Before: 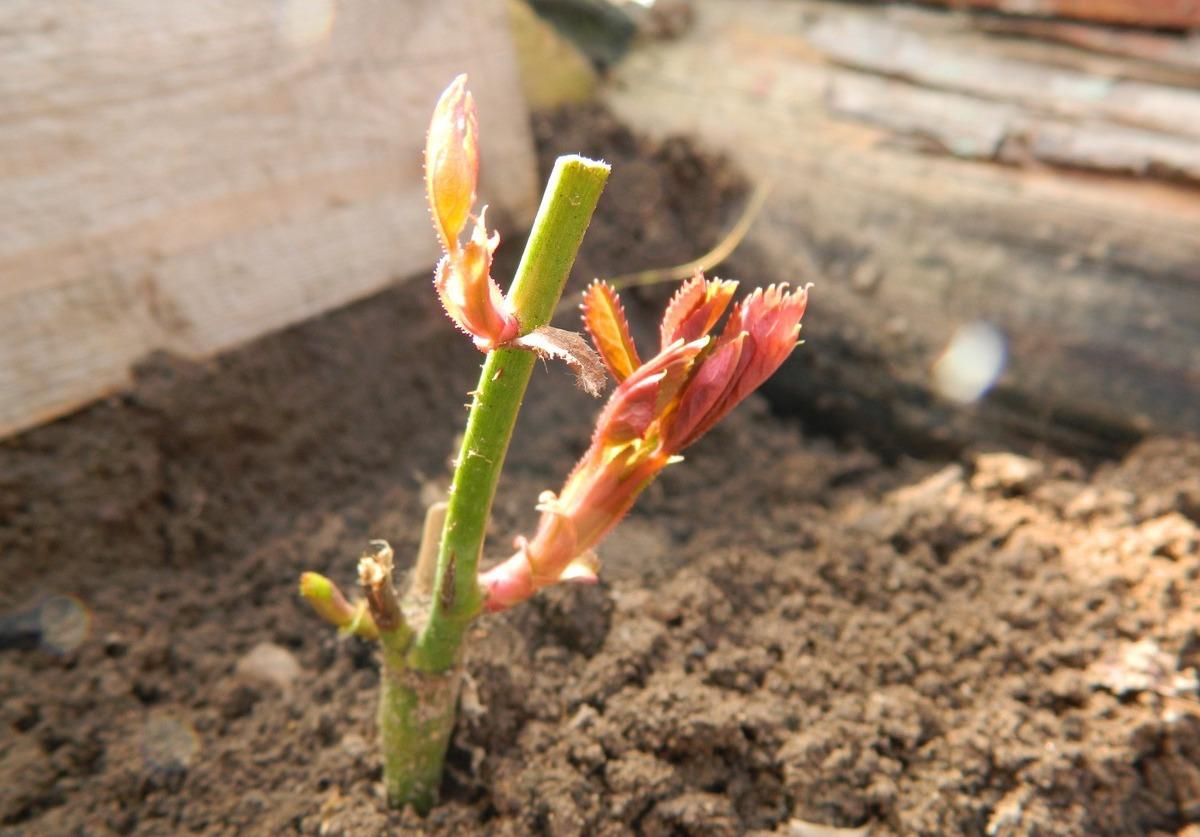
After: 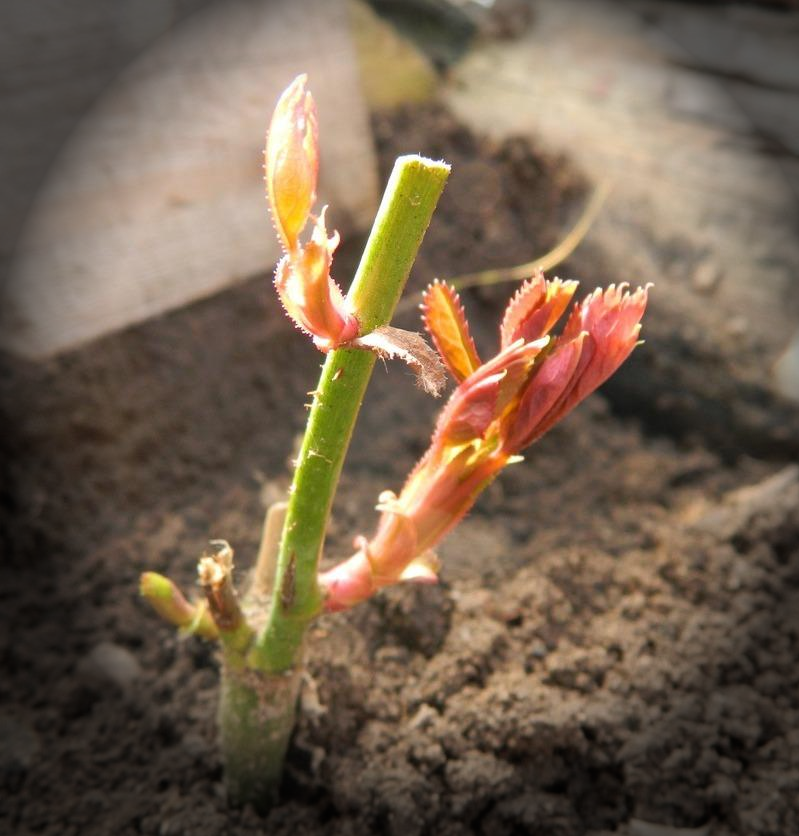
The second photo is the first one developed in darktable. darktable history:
crop and rotate: left 13.409%, right 19.924%
vignetting: fall-off start 76.42%, fall-off radius 27.36%, brightness -0.872, center (0.037, -0.09), width/height ratio 0.971
